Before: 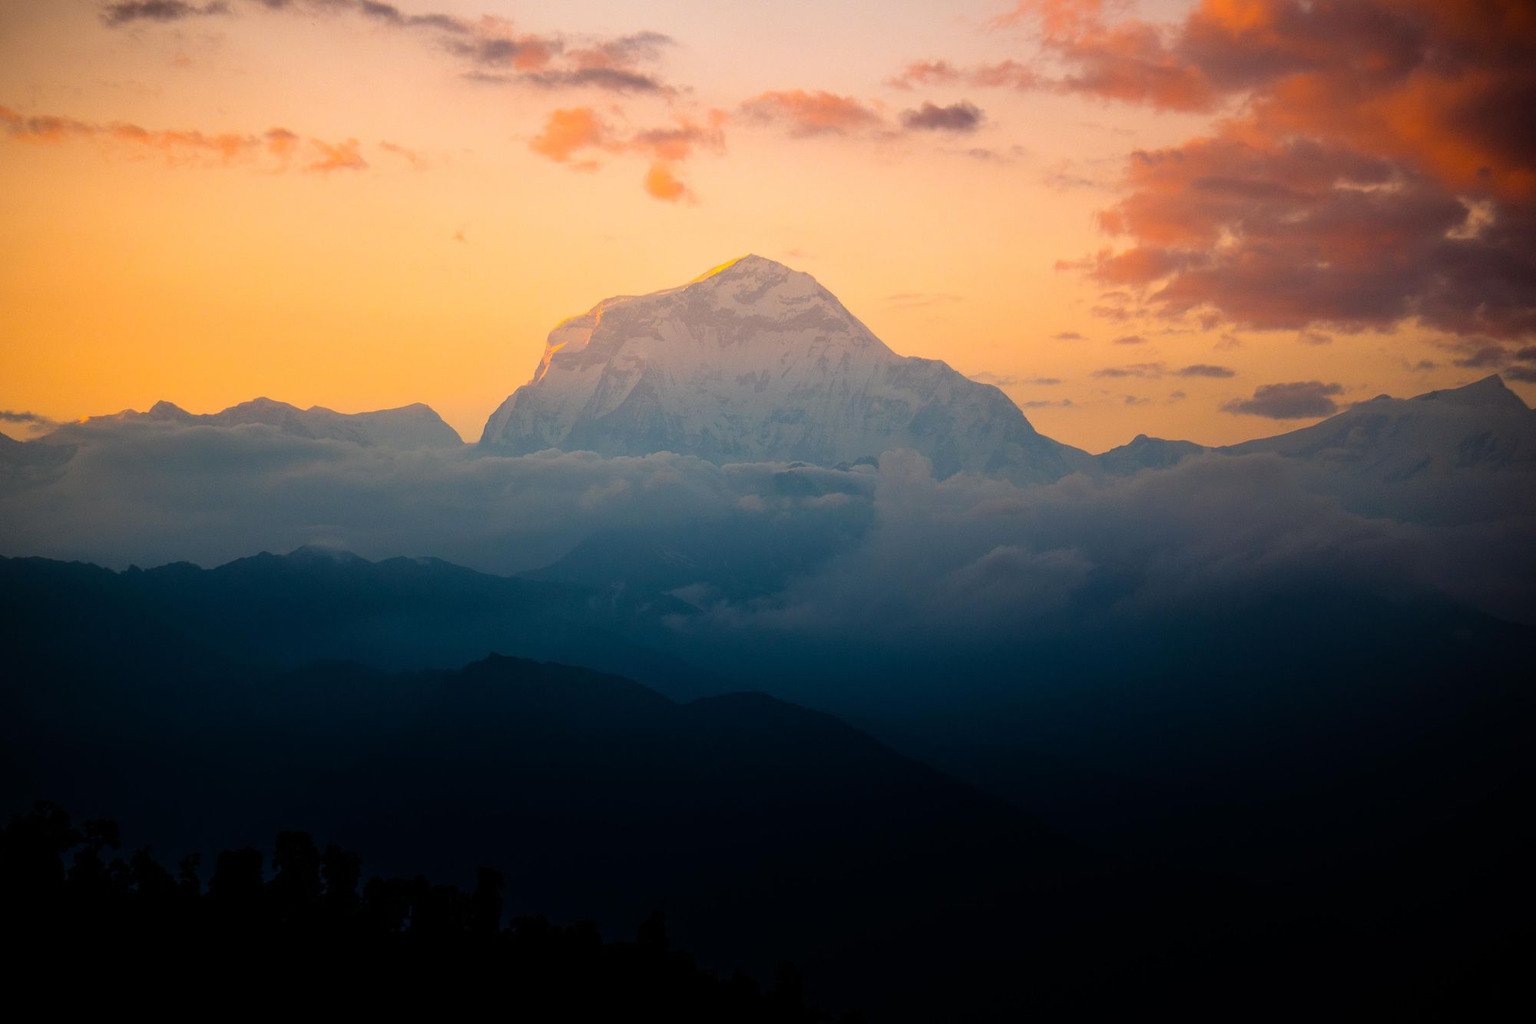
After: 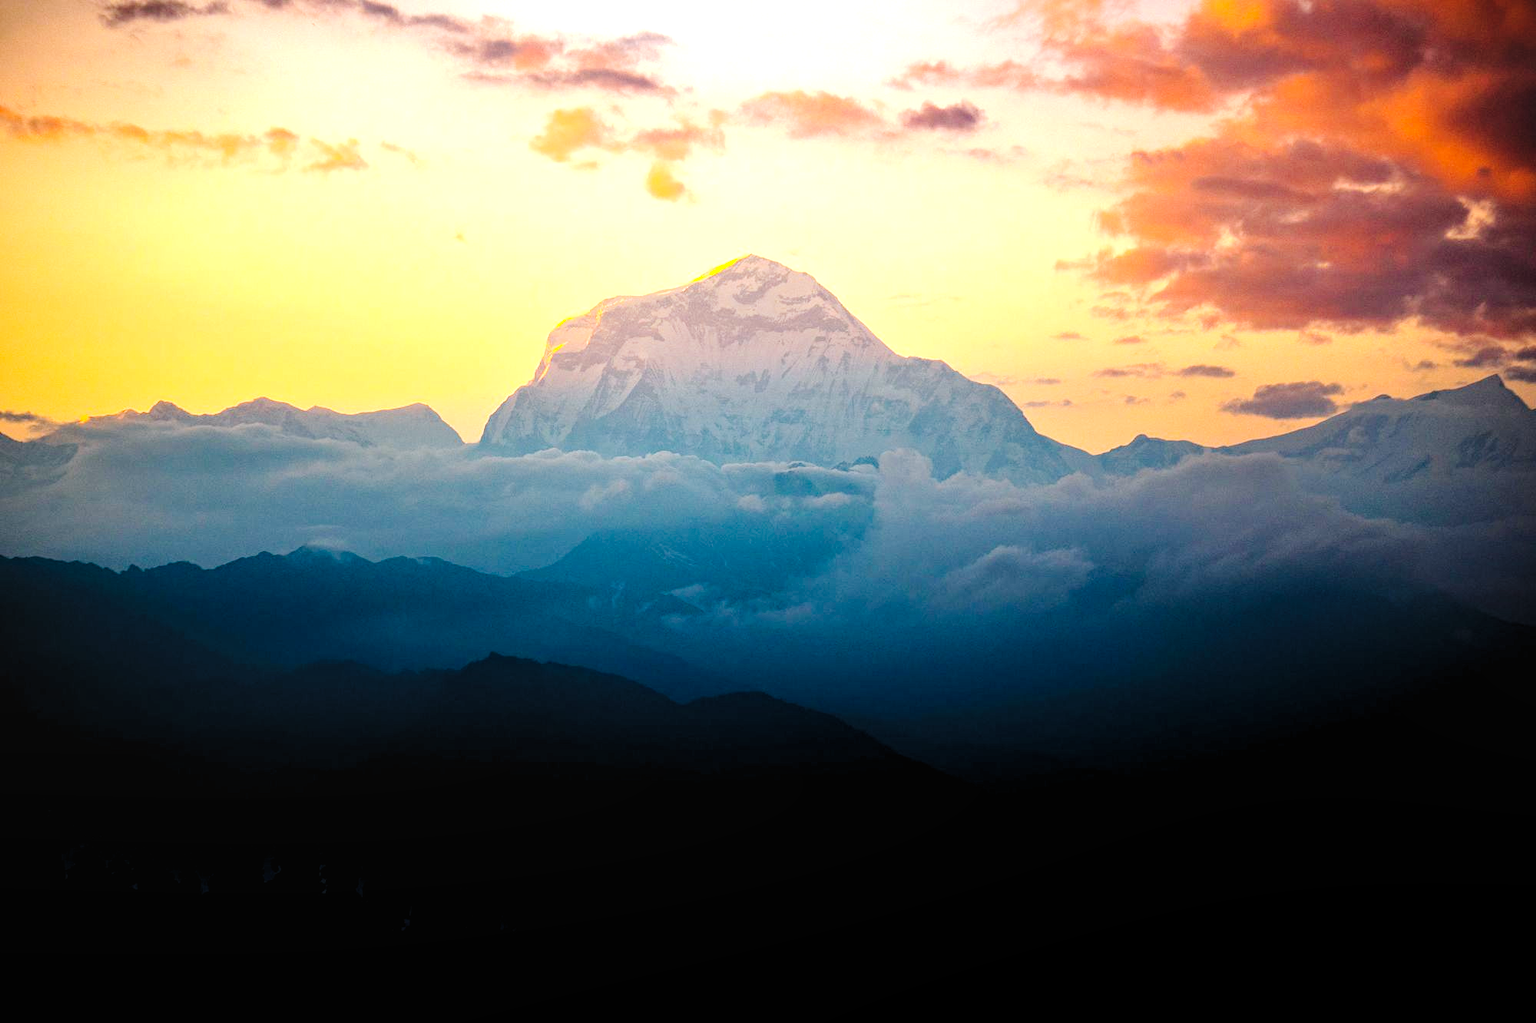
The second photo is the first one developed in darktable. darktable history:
haze removal: strength 0.283, distance 0.255, compatibility mode true, adaptive false
local contrast: highlights 56%, shadows 51%, detail 130%, midtone range 0.449
exposure: exposure 1 EV, compensate highlight preservation false
tone curve: curves: ch0 [(0, 0) (0.037, 0.025) (0.131, 0.093) (0.275, 0.256) (0.476, 0.517) (0.607, 0.667) (0.691, 0.745) (0.789, 0.836) (0.911, 0.925) (0.997, 0.995)]; ch1 [(0, 0) (0.301, 0.3) (0.444, 0.45) (0.493, 0.495) (0.507, 0.503) (0.534, 0.533) (0.582, 0.58) (0.658, 0.693) (0.746, 0.77) (1, 1)]; ch2 [(0, 0) (0.246, 0.233) (0.36, 0.352) (0.415, 0.418) (0.476, 0.492) (0.502, 0.504) (0.525, 0.518) (0.539, 0.544) (0.586, 0.602) (0.634, 0.651) (0.706, 0.727) (0.853, 0.852) (1, 0.951)], preserve colors none
levels: levels [0.026, 0.507, 0.987]
